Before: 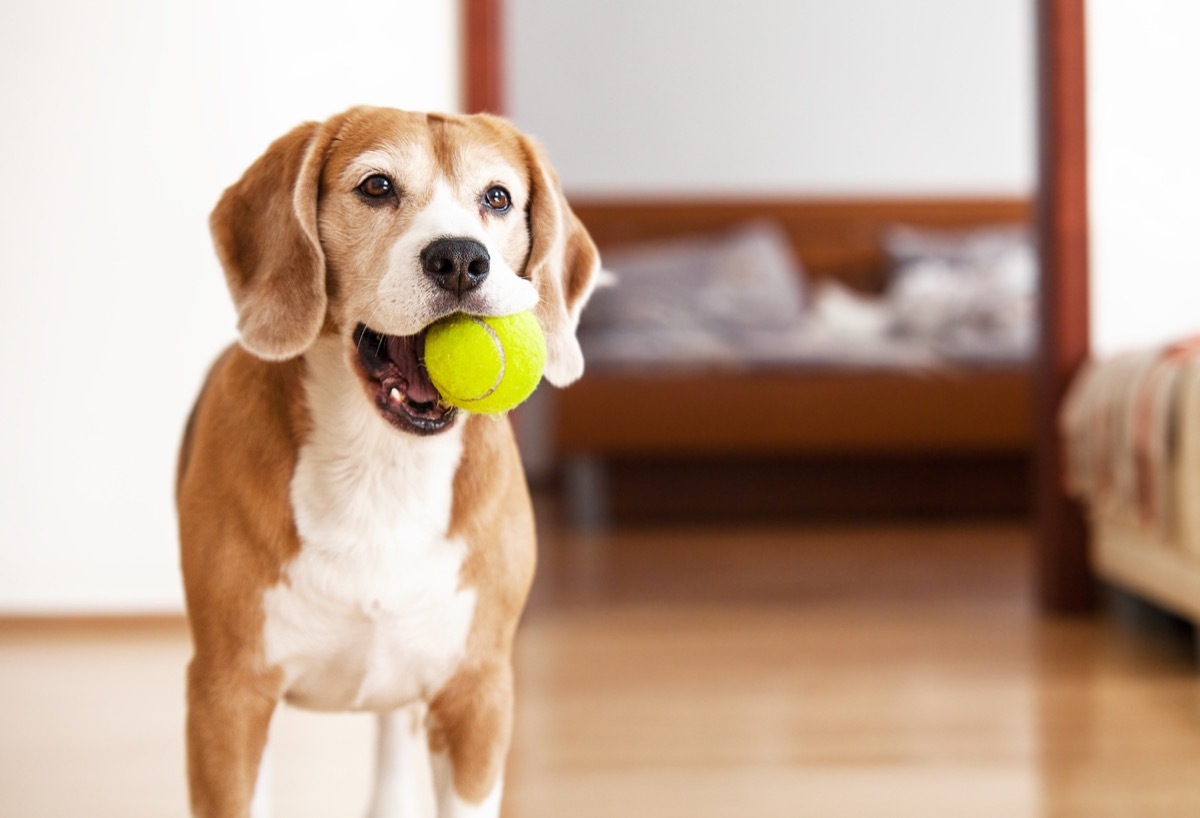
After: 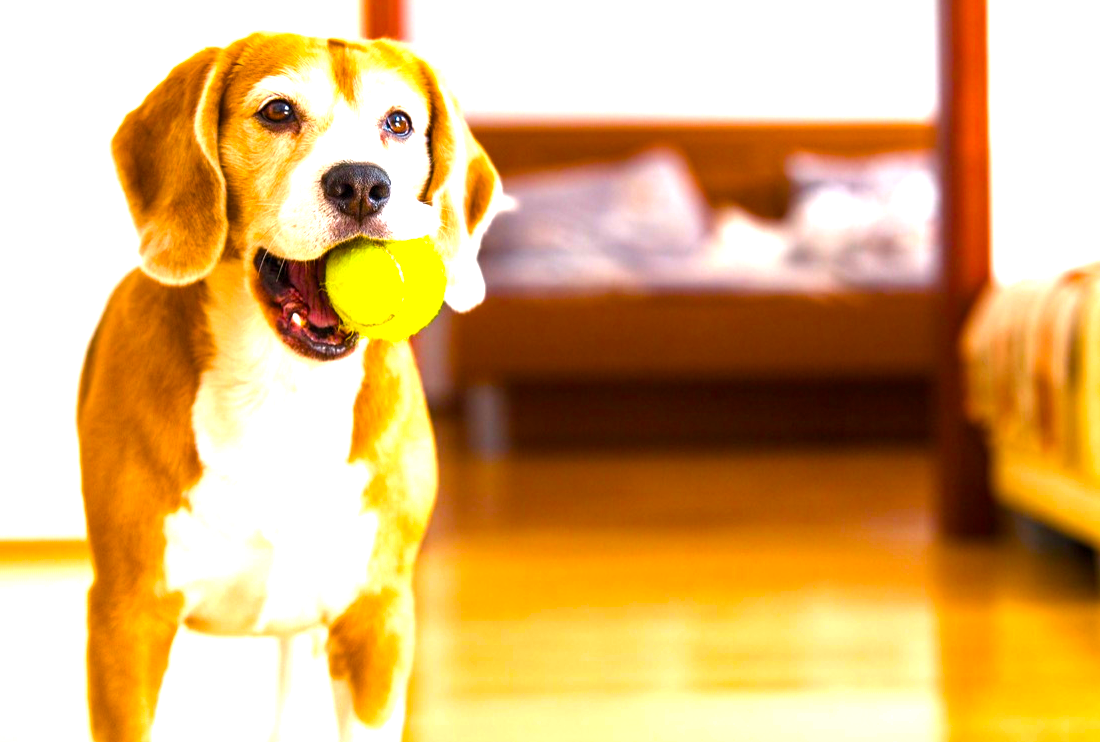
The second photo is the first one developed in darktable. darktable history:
crop and rotate: left 8.262%, top 9.226%
color balance rgb: linear chroma grading › global chroma 25%, perceptual saturation grading › global saturation 40%, perceptual brilliance grading › global brilliance 30%, global vibrance 40%
